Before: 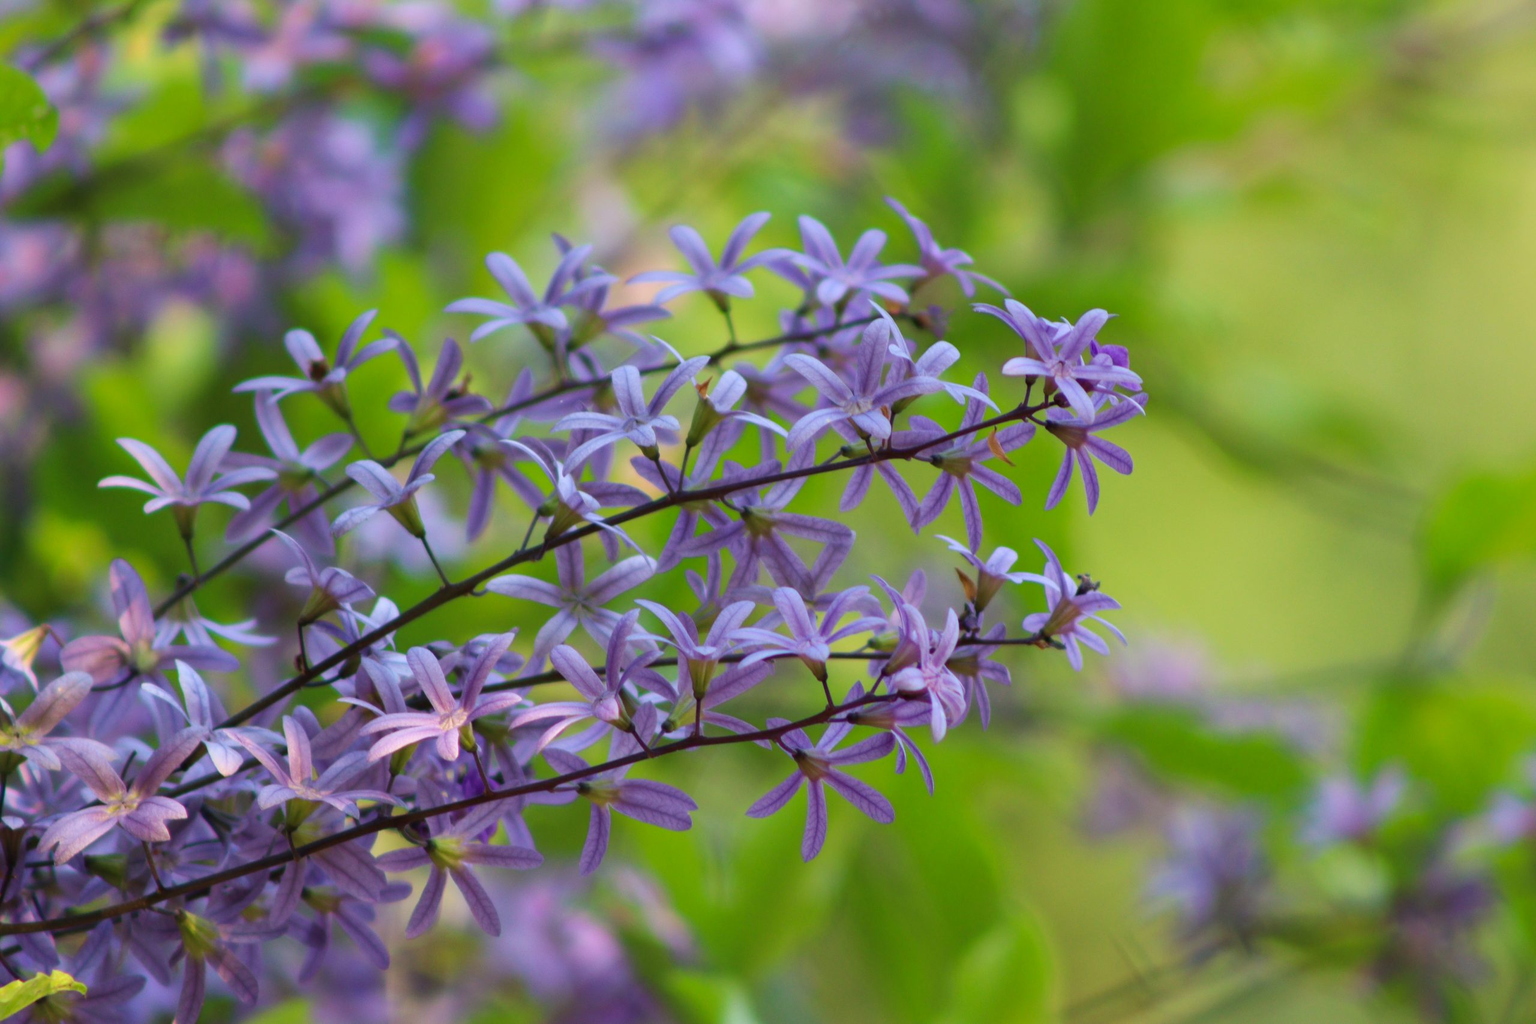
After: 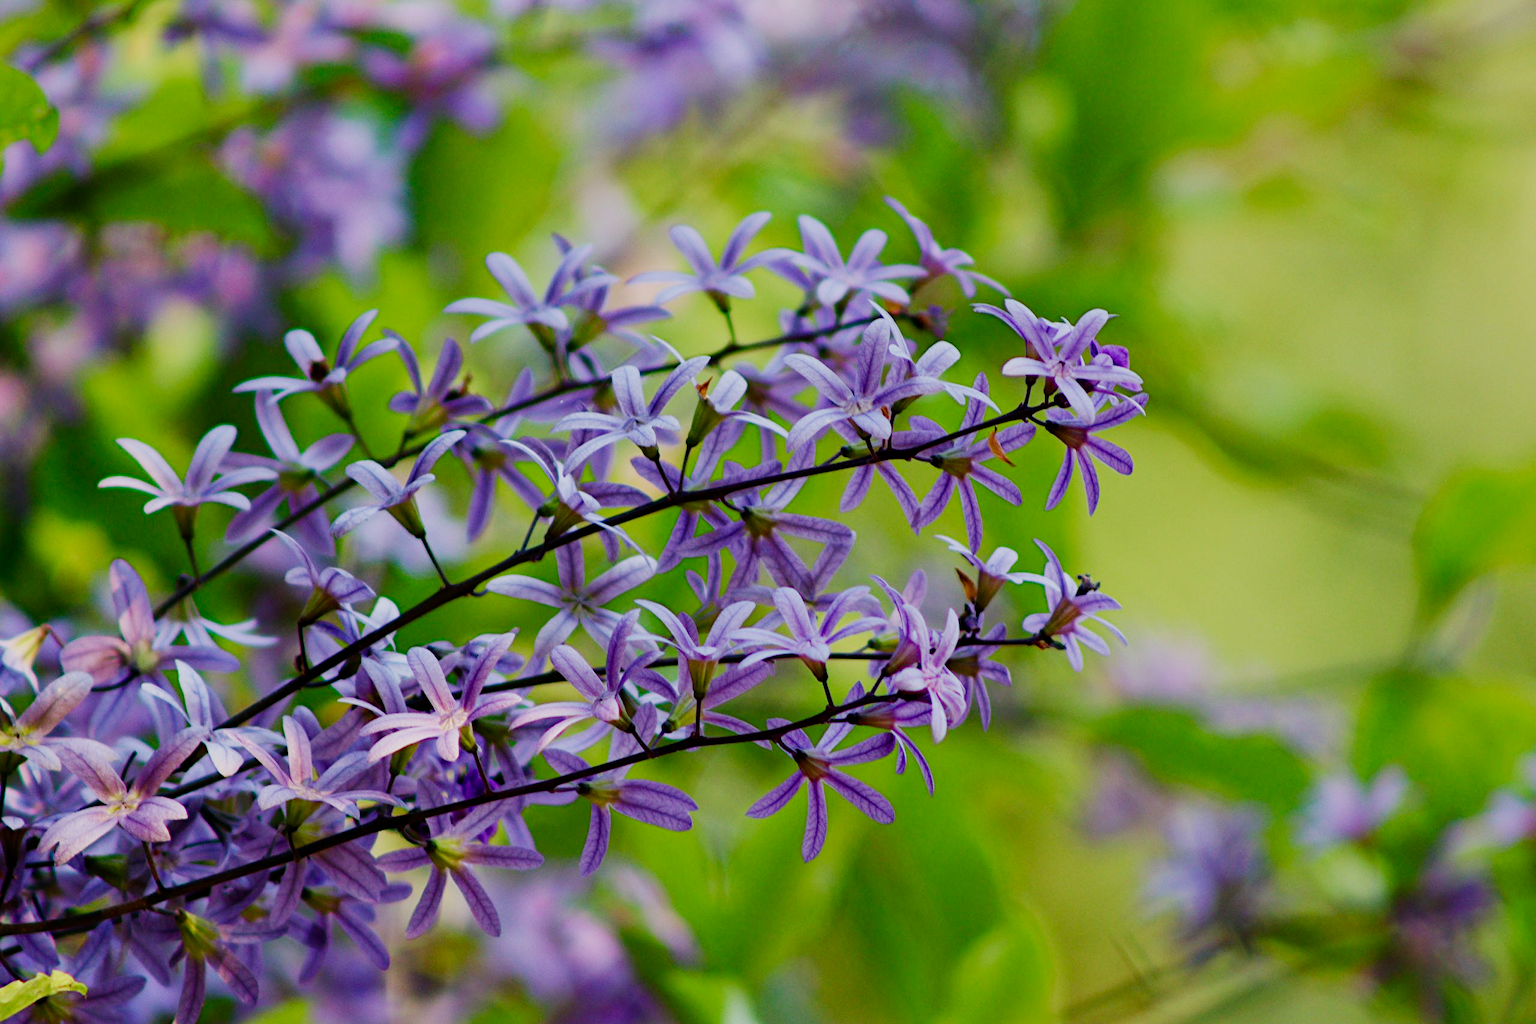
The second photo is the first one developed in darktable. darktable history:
contrast equalizer "clarity": octaves 7, y [[0.6 ×6], [0.55 ×6], [0 ×6], [0 ×6], [0 ×6]], mix 0.3
diffuse or sharpen "sharpen demosaicing: AA filter": edge sensitivity 1, 1st order anisotropy 100%, 2nd order anisotropy 100%, 3rd order anisotropy 100%, 4th order anisotropy 100%, 1st order speed -25%, 2nd order speed -25%, 3rd order speed -25%, 4th order speed -25%
sigmoid "smooth": skew -0.2, preserve hue 0%, red attenuation 0.1, red rotation 0.035, green attenuation 0.1, green rotation -0.017, blue attenuation 0.15, blue rotation -0.052, base primaries Rec2020
color balance rgb "basic colorfulness: standard": perceptual saturation grading › global saturation 20%, perceptual saturation grading › highlights -25%, perceptual saturation grading › shadows 25%
